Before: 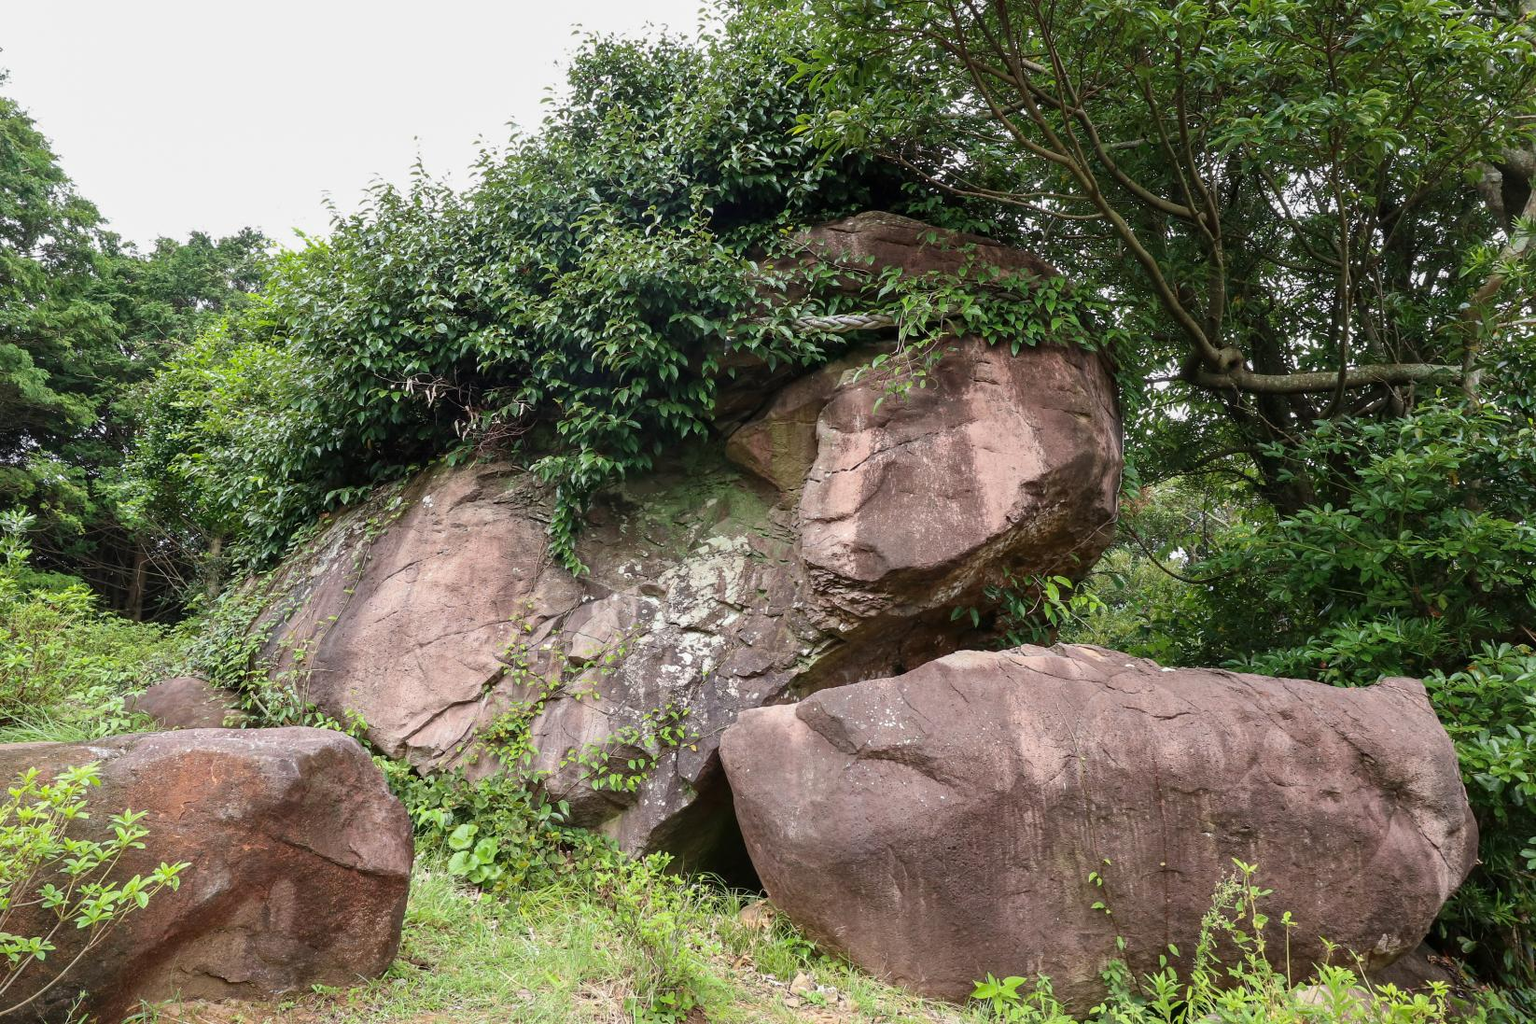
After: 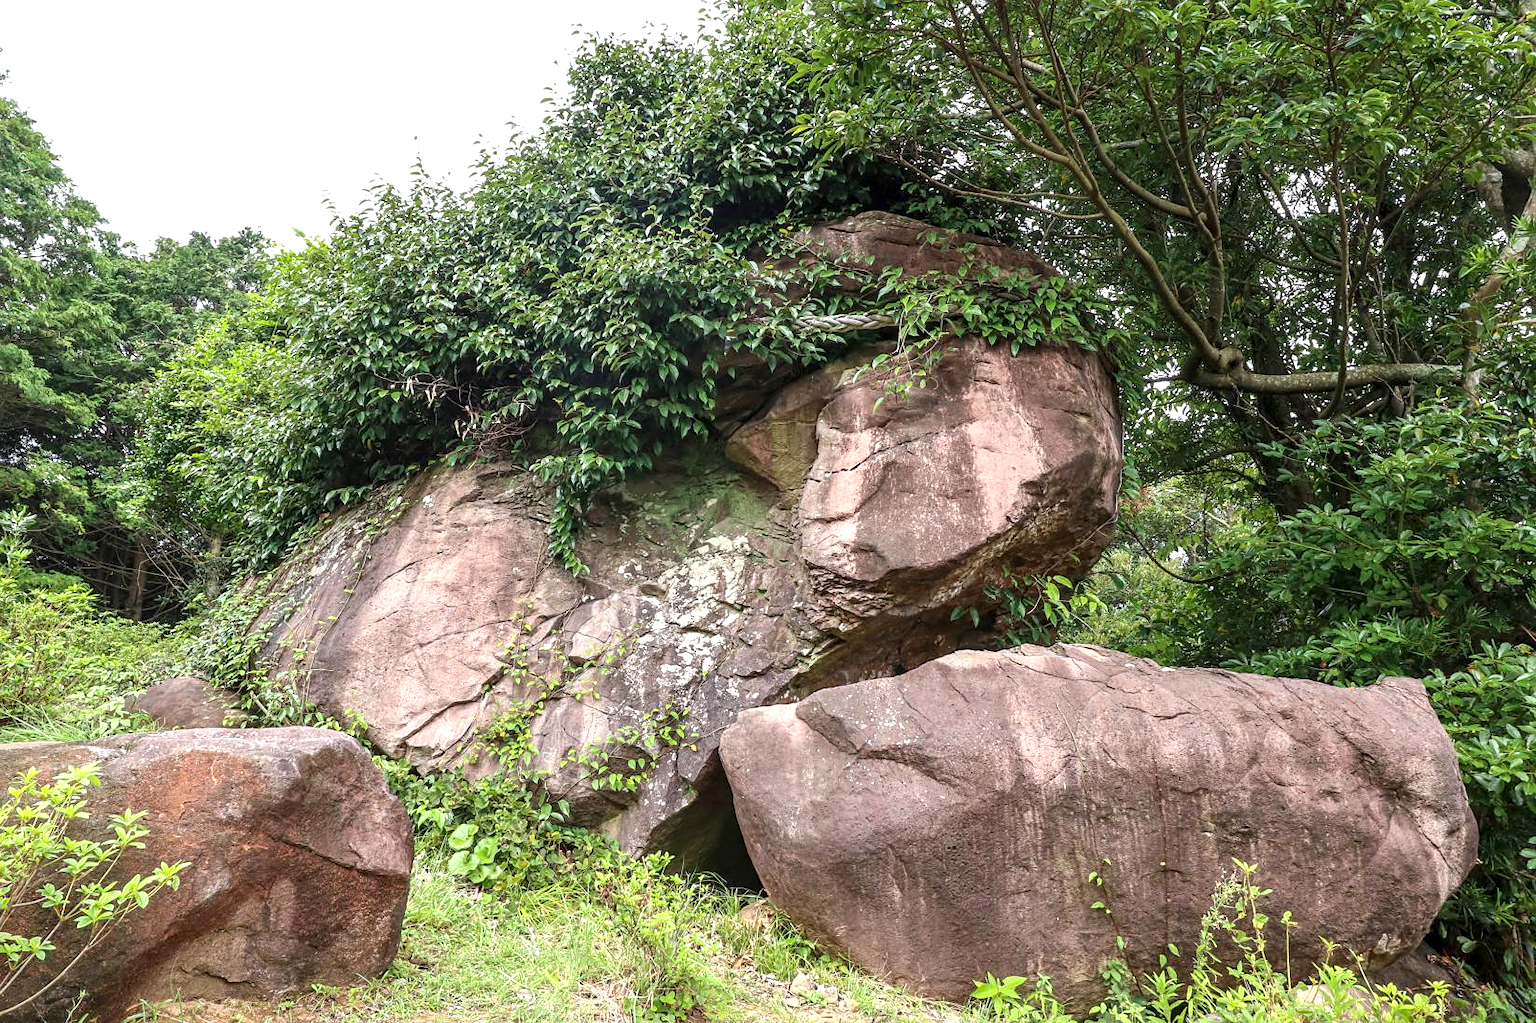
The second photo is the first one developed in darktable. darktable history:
exposure: black level correction 0, exposure 0.5 EV, compensate exposure bias true, compensate highlight preservation false
local contrast: on, module defaults
sharpen: amount 0.206
